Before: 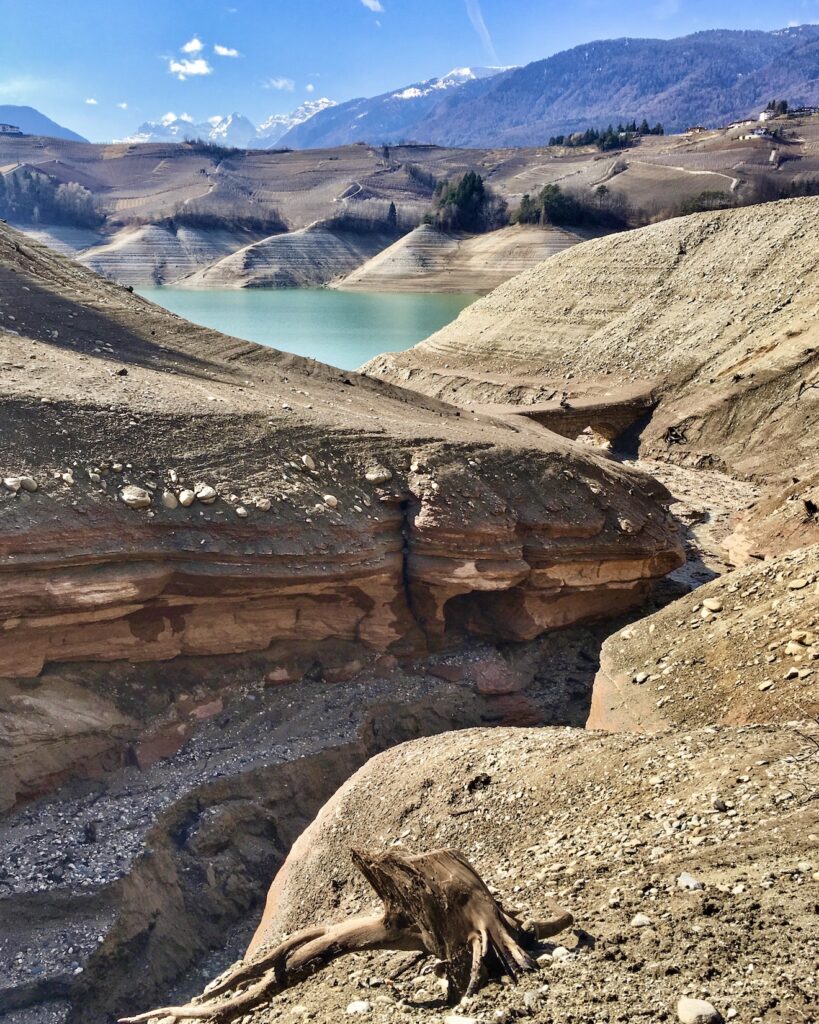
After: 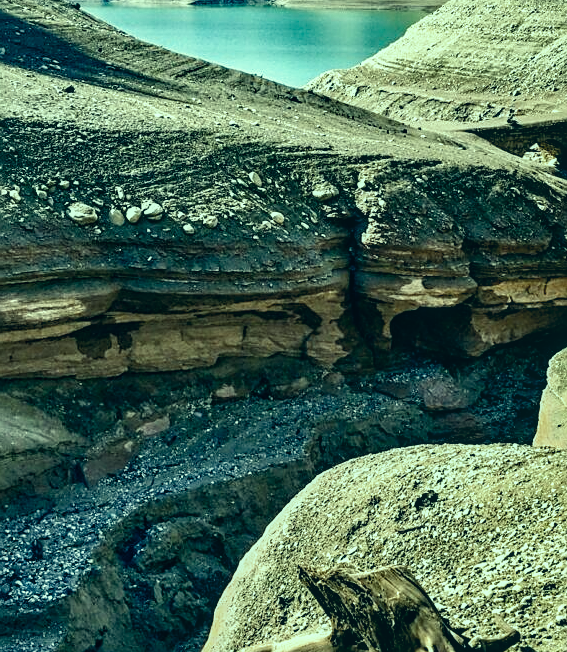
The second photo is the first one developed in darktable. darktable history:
color correction: highlights a* -20.08, highlights b* 9.8, shadows a* -20.4, shadows b* -10.76
filmic rgb: black relative exposure -8.7 EV, white relative exposure 2.7 EV, threshold 3 EV, target black luminance 0%, hardness 6.25, latitude 75%, contrast 1.325, highlights saturation mix -5%, preserve chrominance no, color science v5 (2021), iterations of high-quality reconstruction 0, enable highlight reconstruction true
local contrast: on, module defaults
crop: left 6.488%, top 27.668%, right 24.183%, bottom 8.656%
sharpen: on, module defaults
